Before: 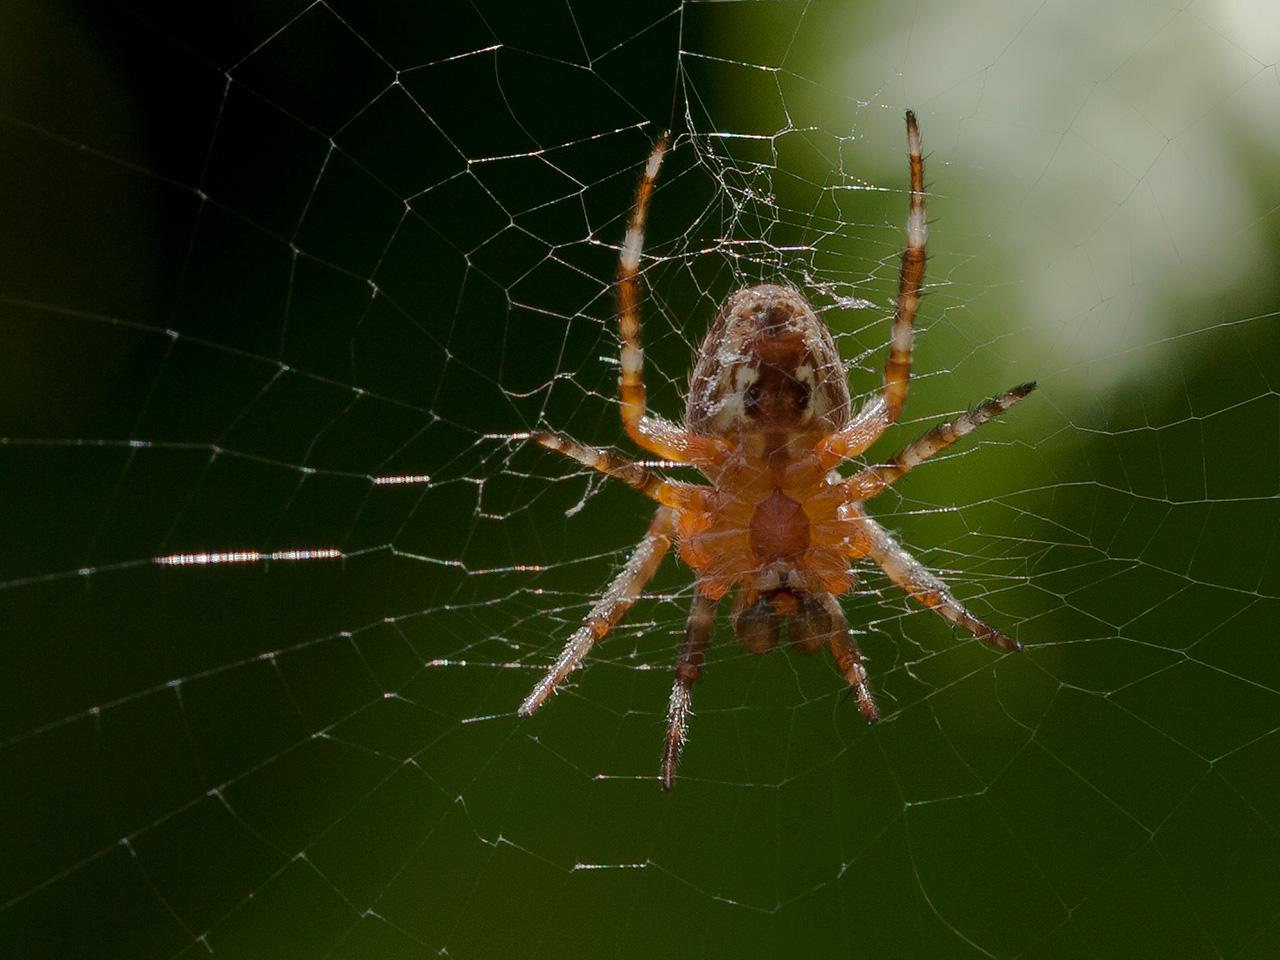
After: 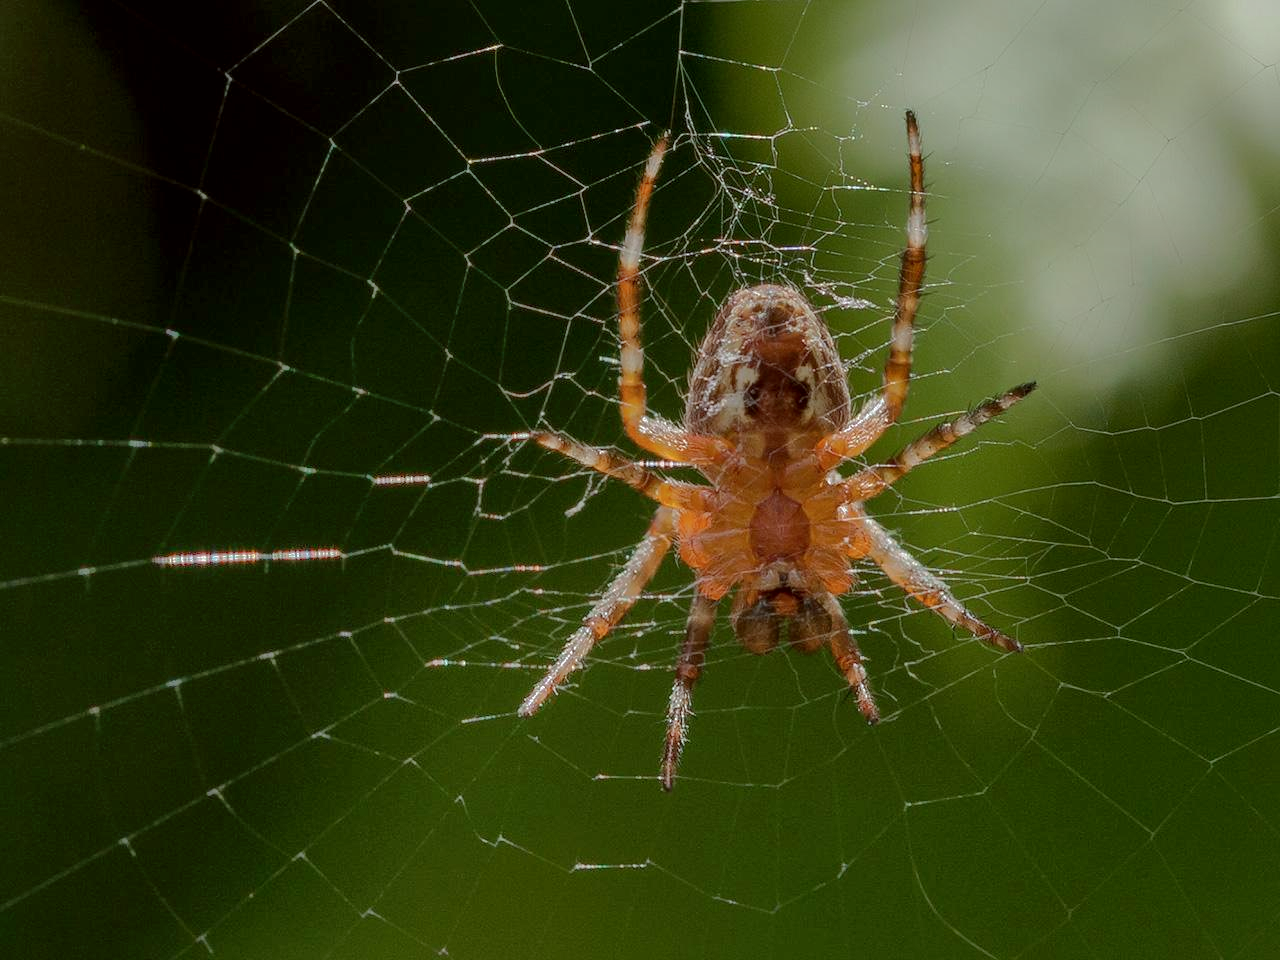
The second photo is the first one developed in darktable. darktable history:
shadows and highlights: highlights -60
local contrast: on, module defaults
color correction: highlights a* -2.73, highlights b* -2.09, shadows a* 2.41, shadows b* 2.73
